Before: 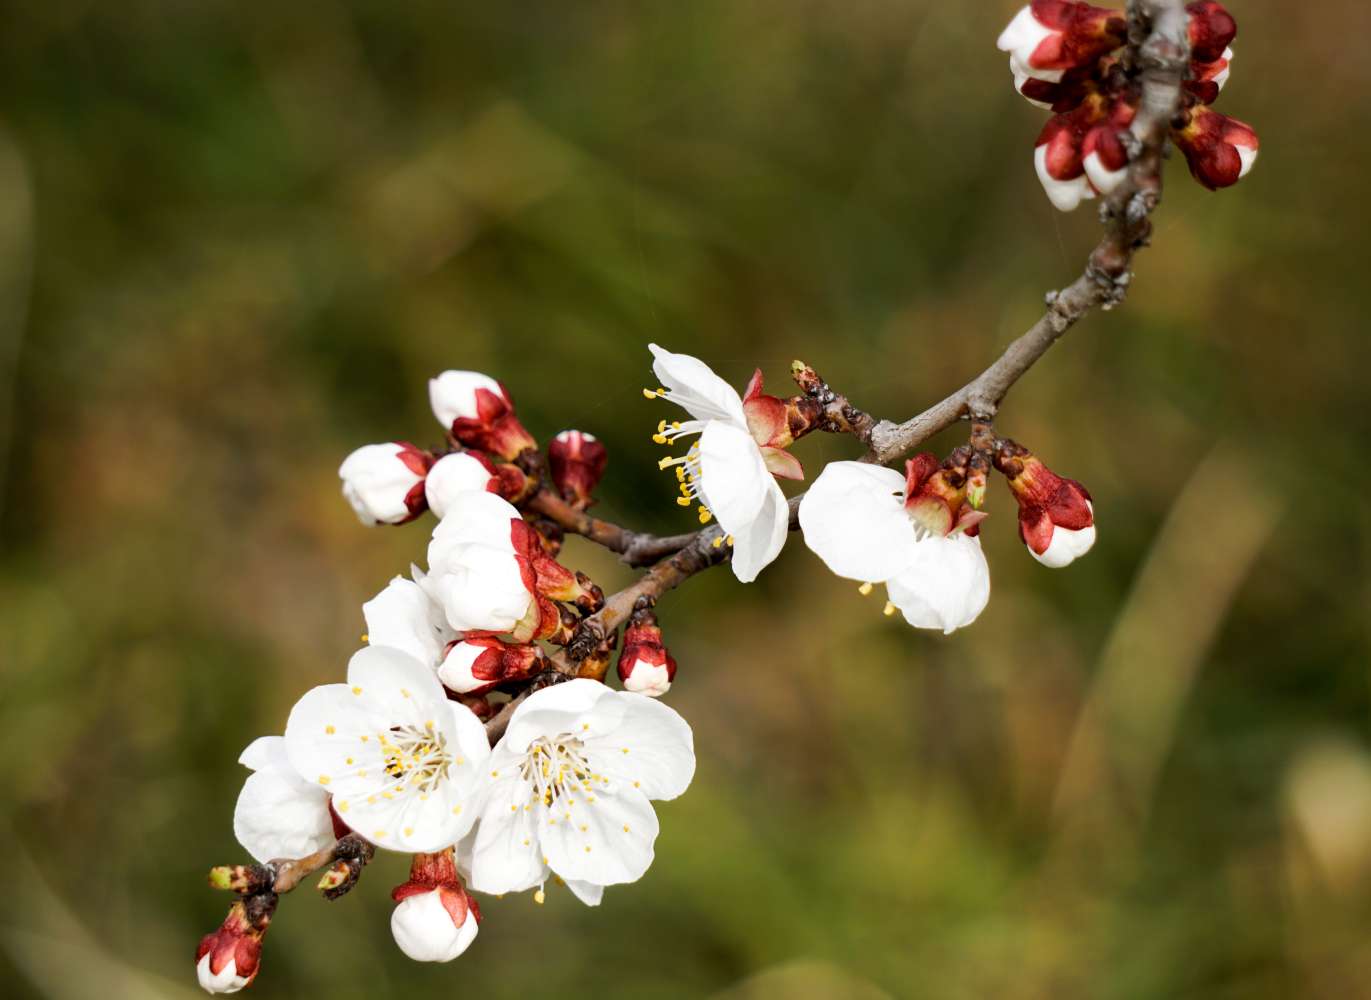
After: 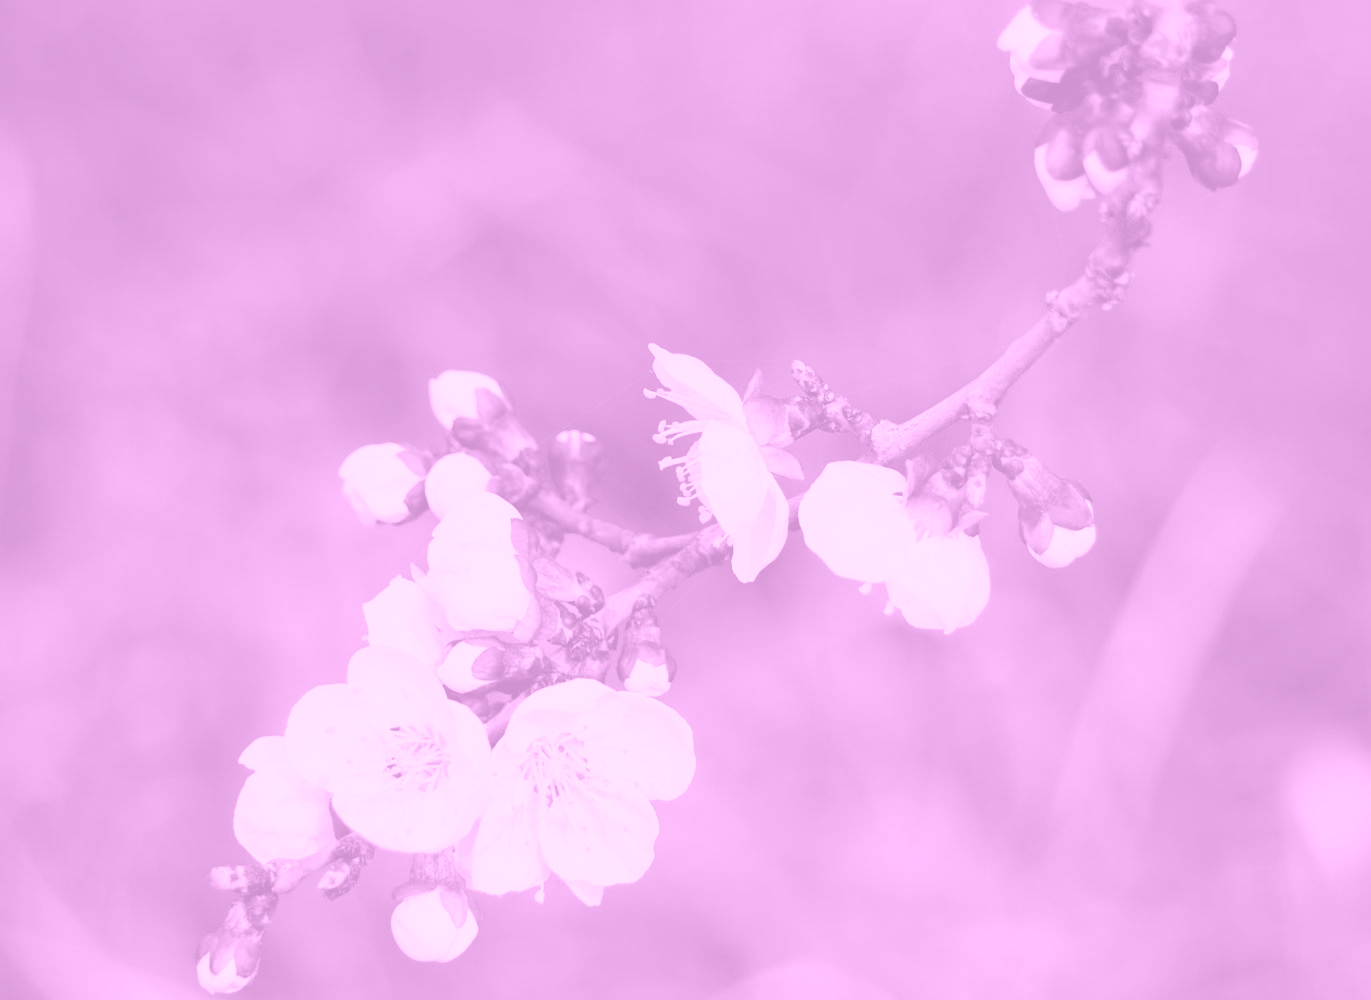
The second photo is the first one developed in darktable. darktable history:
colorize: hue 331.2°, saturation 75%, source mix 30.28%, lightness 70.52%, version 1
